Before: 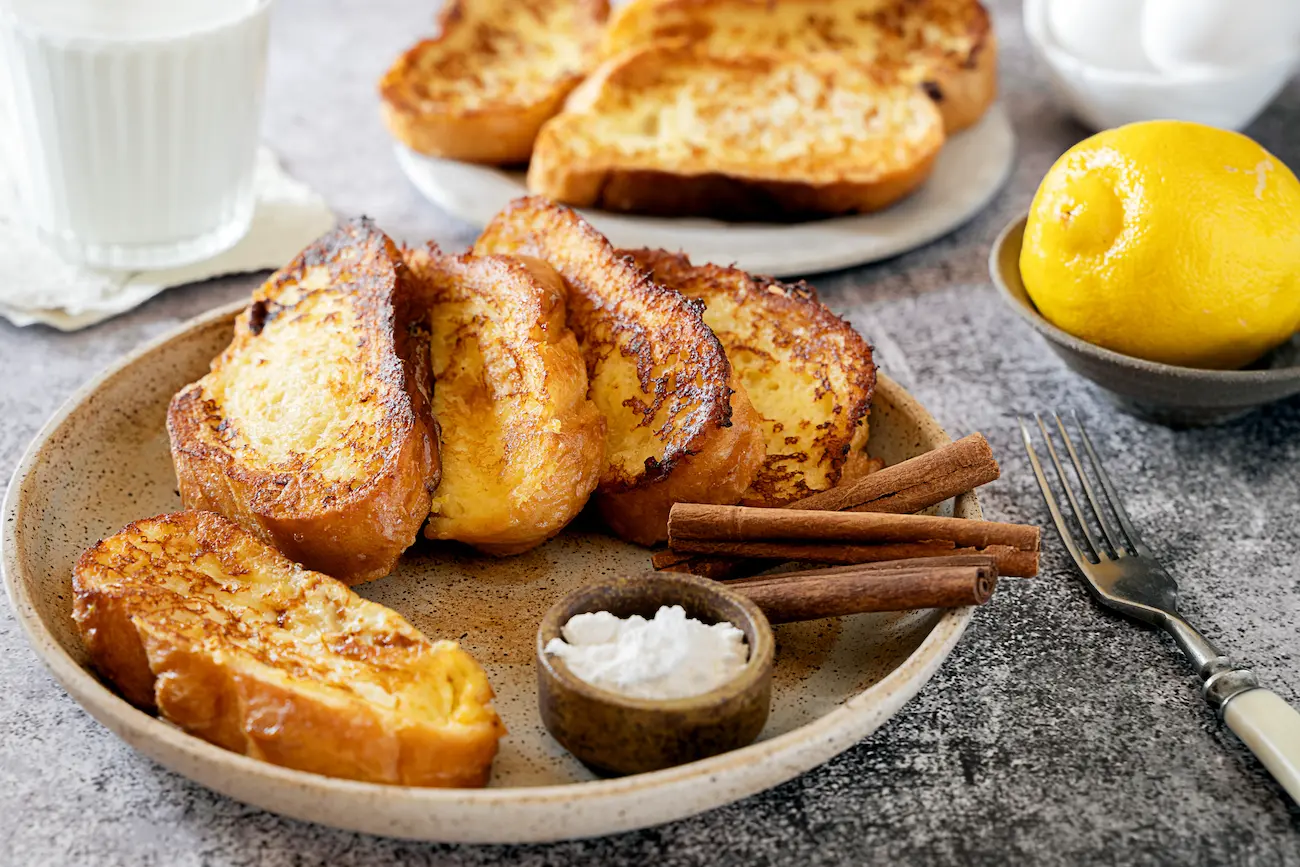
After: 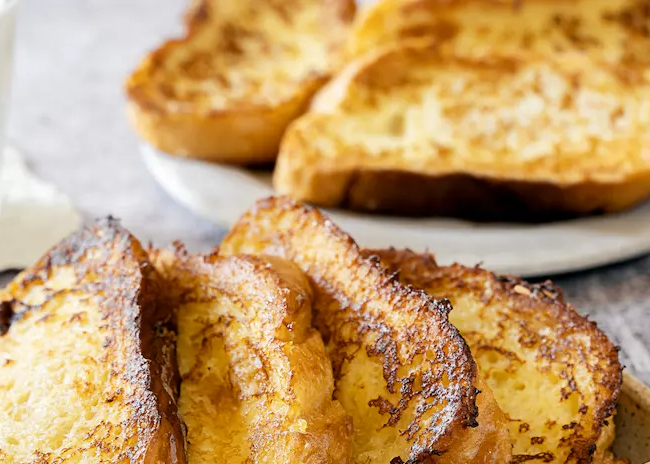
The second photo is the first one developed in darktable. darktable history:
crop: left 19.556%, right 30.401%, bottom 46.458%
color contrast: green-magenta contrast 0.81
